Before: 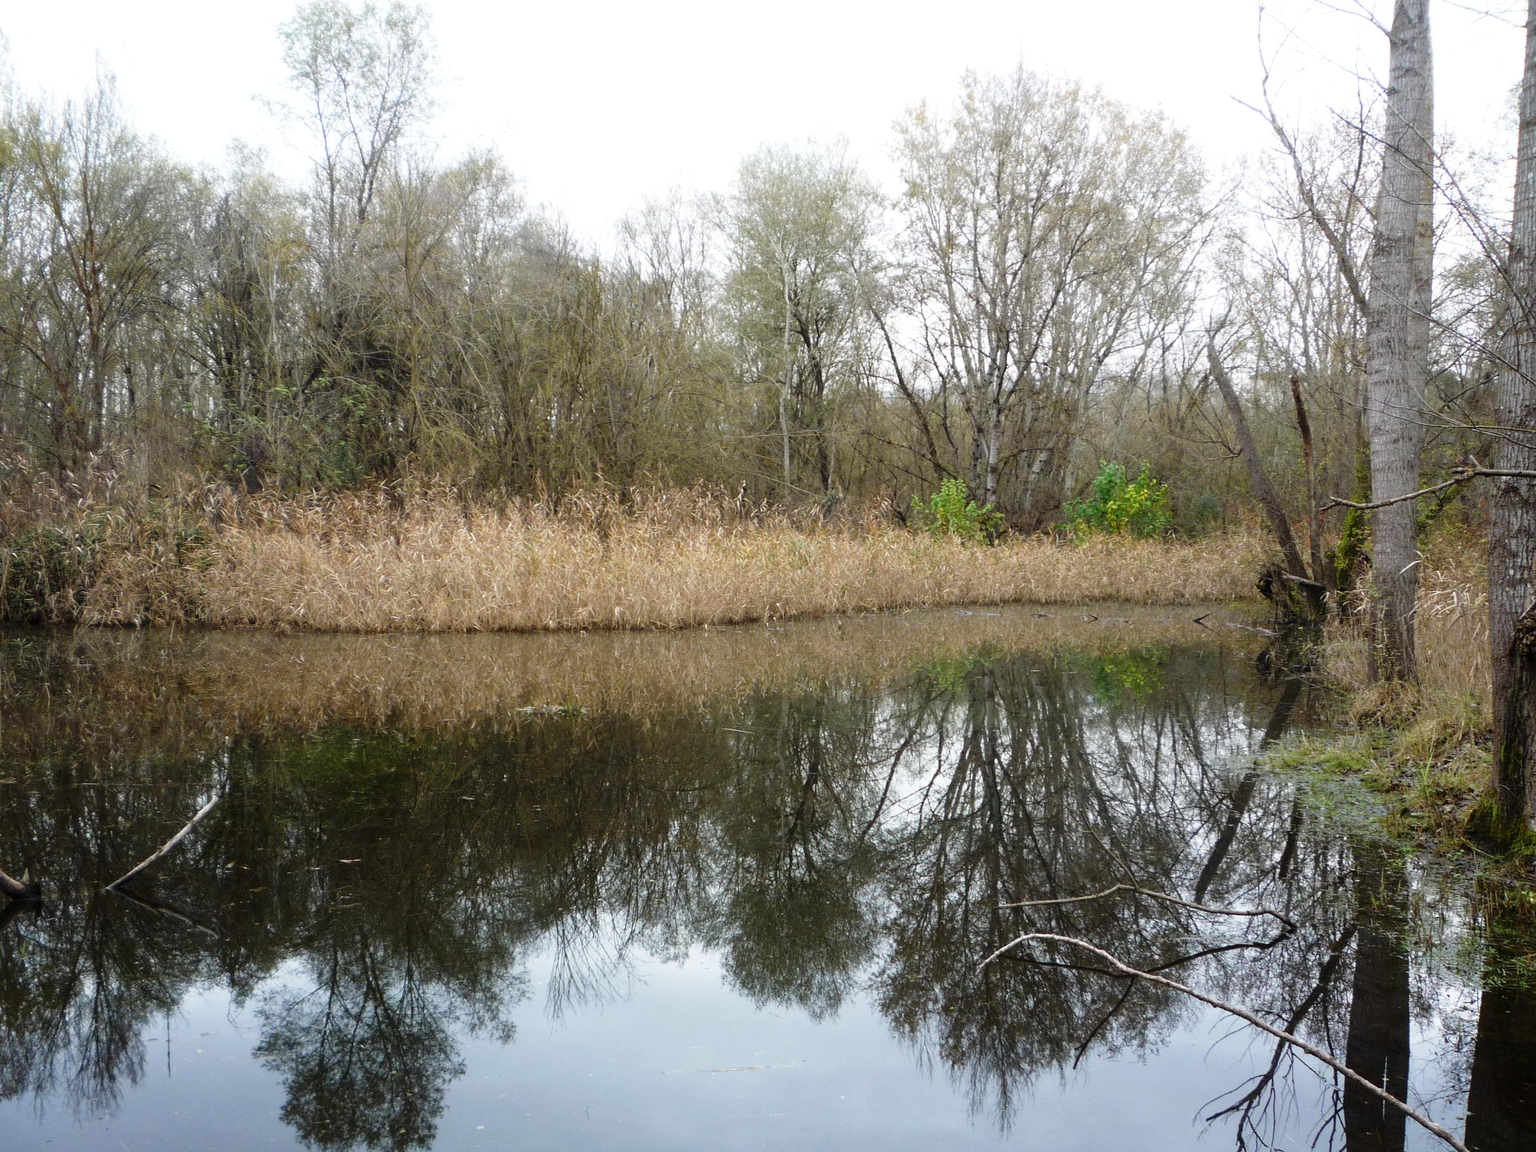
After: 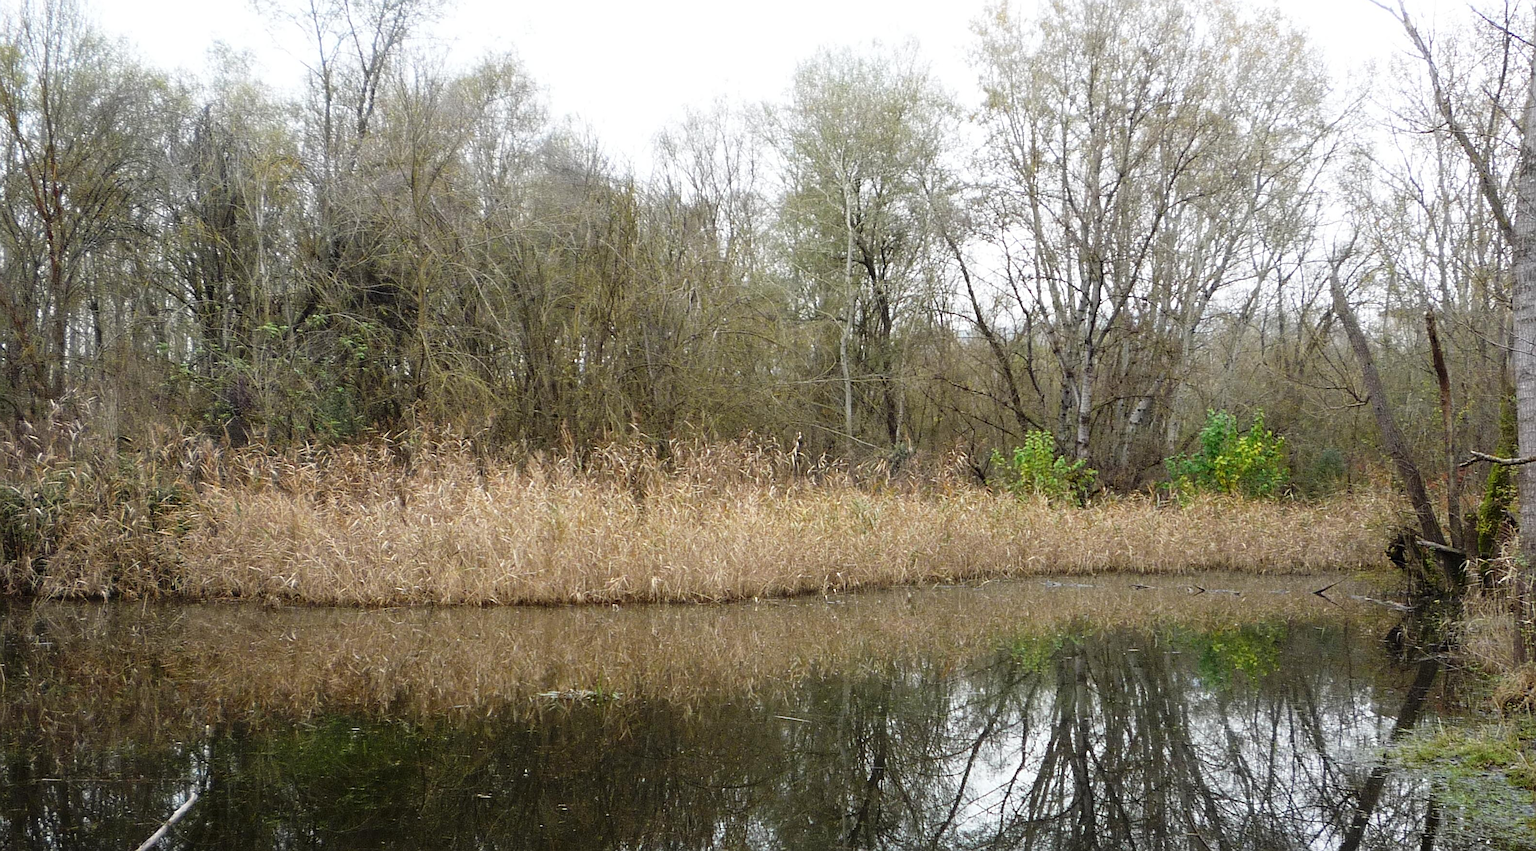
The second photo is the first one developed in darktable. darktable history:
crop: left 3.015%, top 8.969%, right 9.647%, bottom 26.457%
sharpen: on, module defaults
